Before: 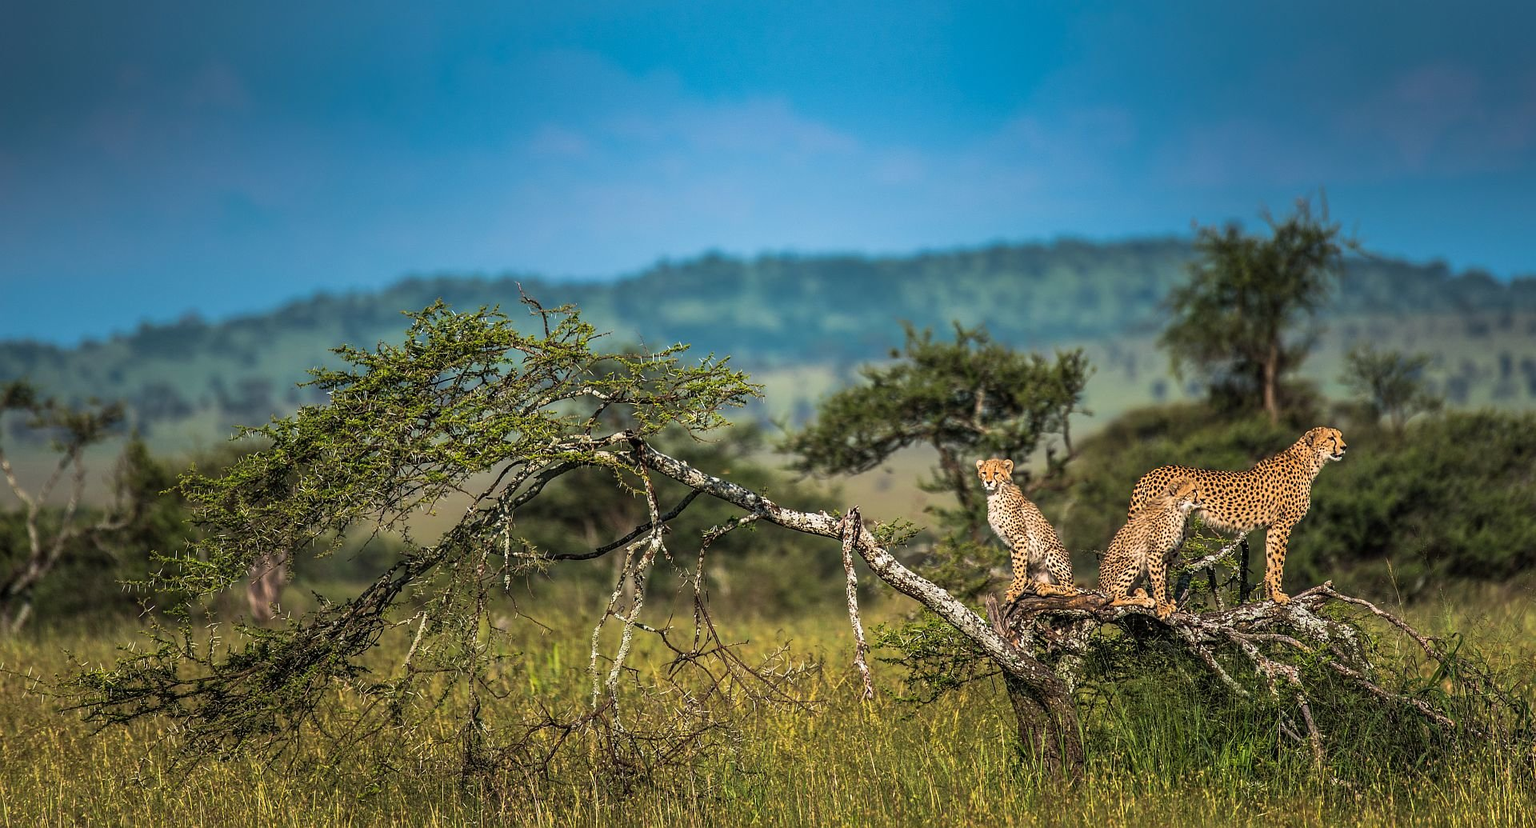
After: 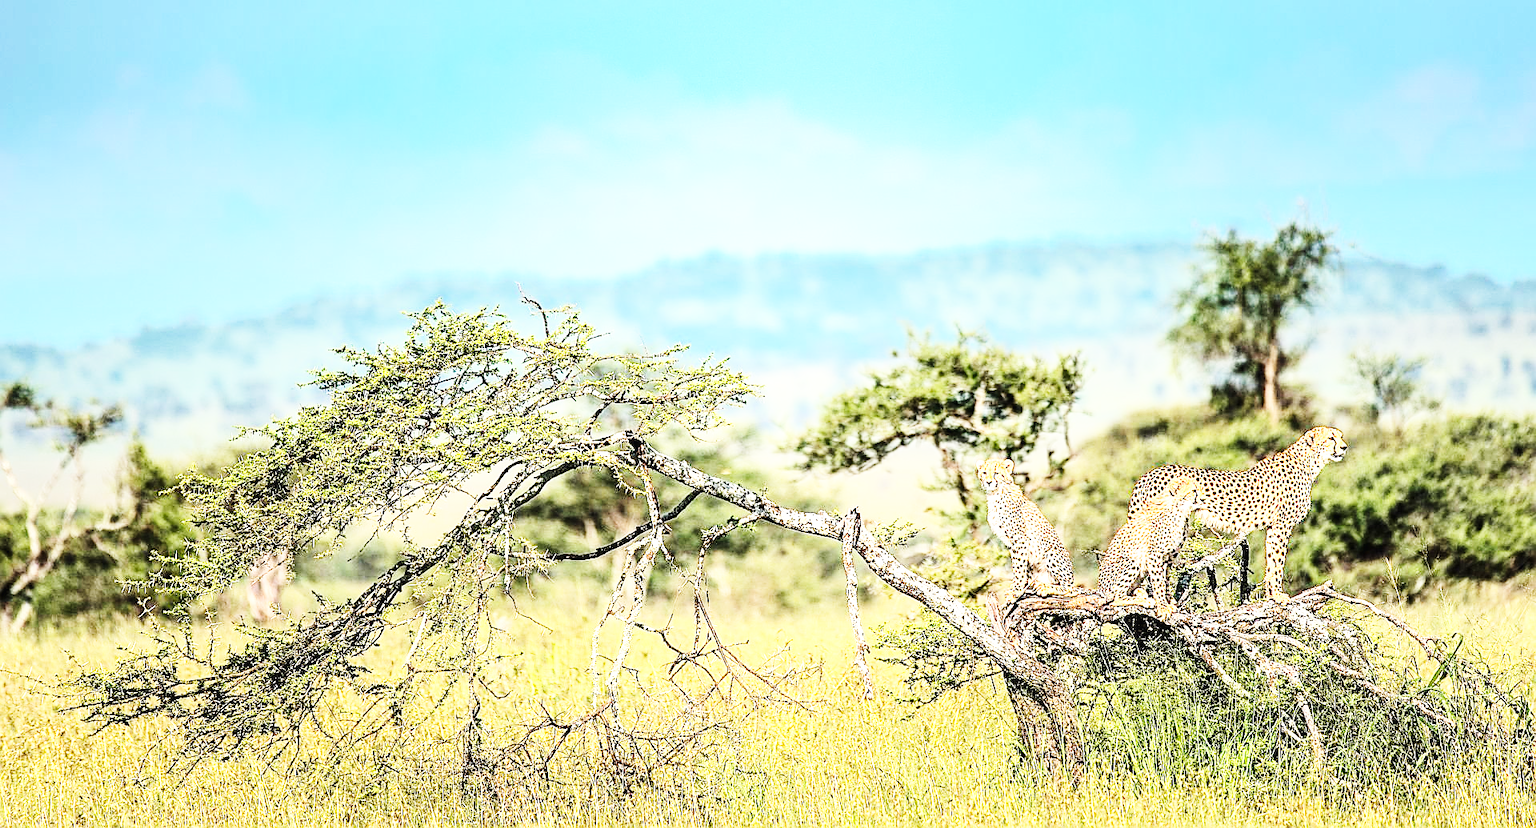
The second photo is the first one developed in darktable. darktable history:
exposure: black level correction 0, exposure 0.686 EV, compensate highlight preservation false
tone equalizer: -7 EV 0.158 EV, -6 EV 0.566 EV, -5 EV 1.15 EV, -4 EV 1.36 EV, -3 EV 1.14 EV, -2 EV 0.6 EV, -1 EV 0.147 EV, edges refinement/feathering 500, mask exposure compensation -1.57 EV, preserve details no
sharpen: on, module defaults
base curve: curves: ch0 [(0, 0.003) (0.001, 0.002) (0.006, 0.004) (0.02, 0.022) (0.048, 0.086) (0.094, 0.234) (0.162, 0.431) (0.258, 0.629) (0.385, 0.8) (0.548, 0.918) (0.751, 0.988) (1, 1)], preserve colors none
